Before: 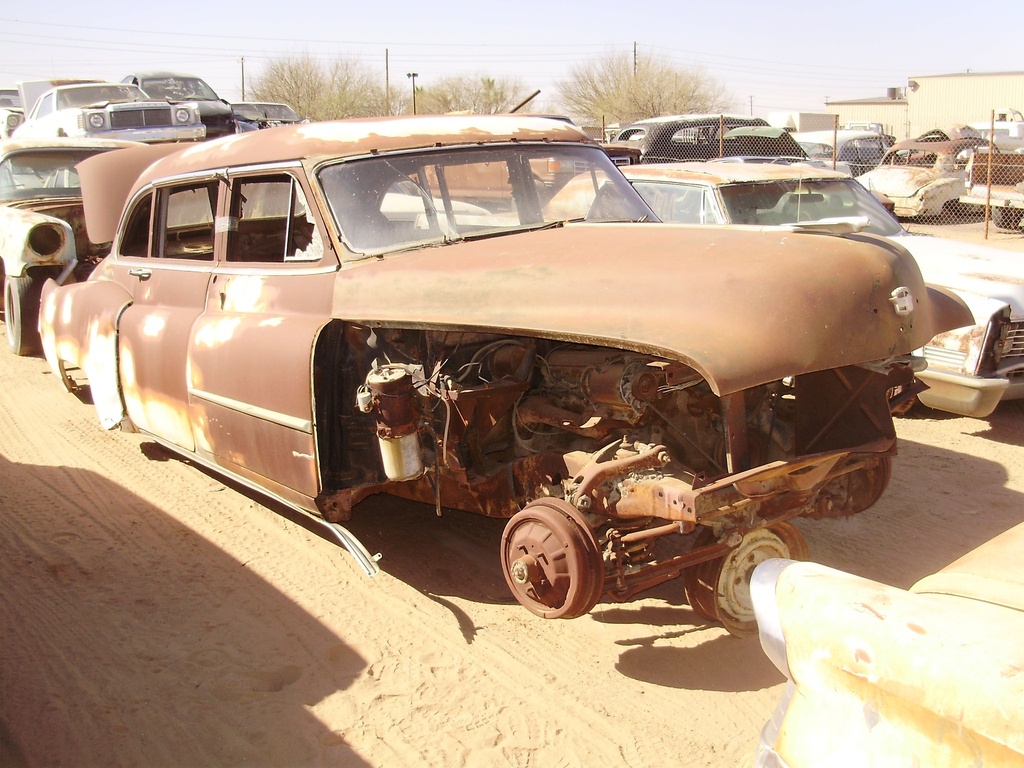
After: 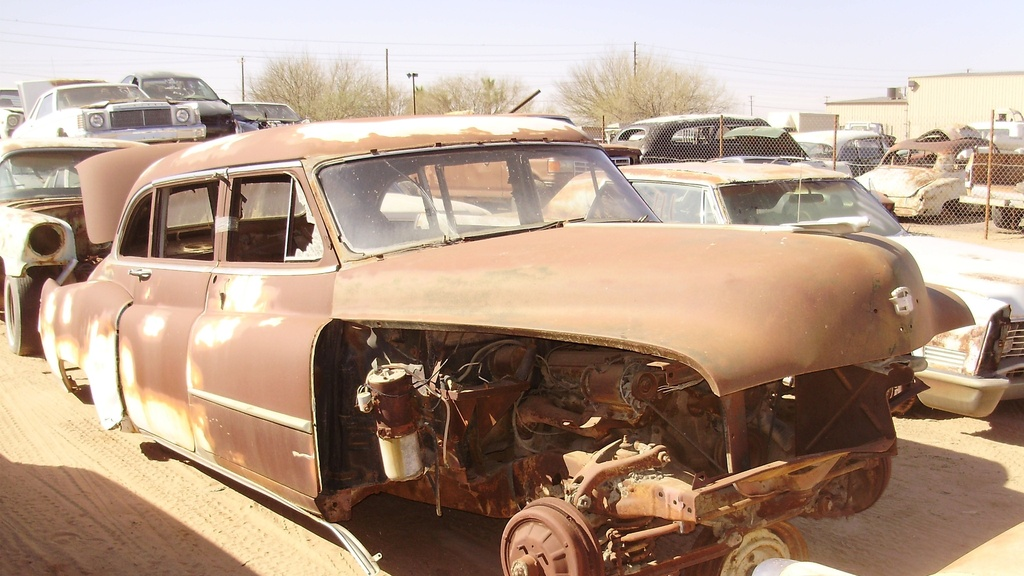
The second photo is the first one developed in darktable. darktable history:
color correction: highlights a* 0.003, highlights b* -0.283
crop: bottom 24.988%
